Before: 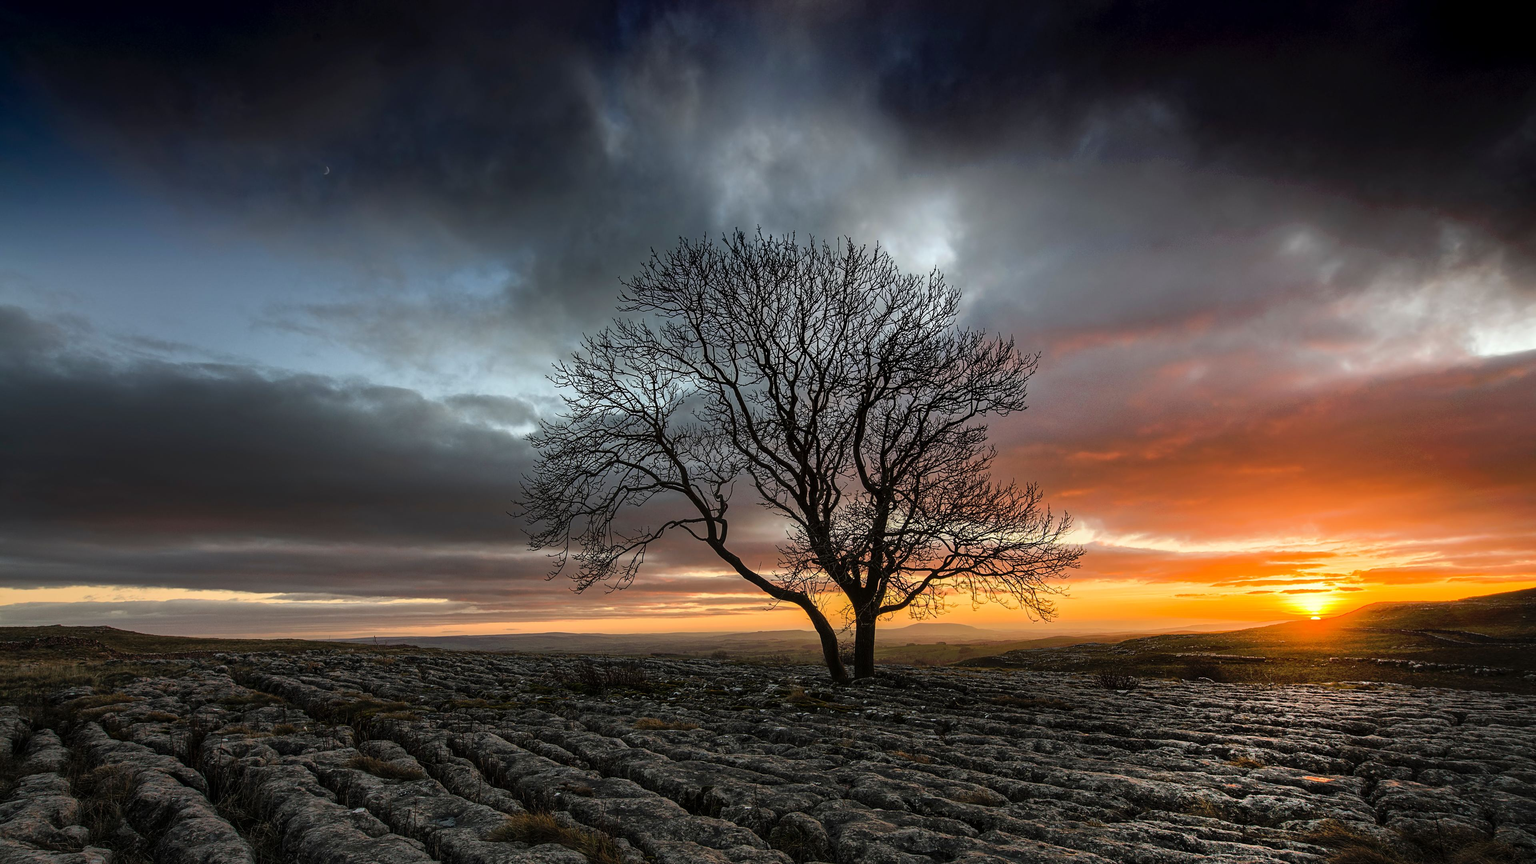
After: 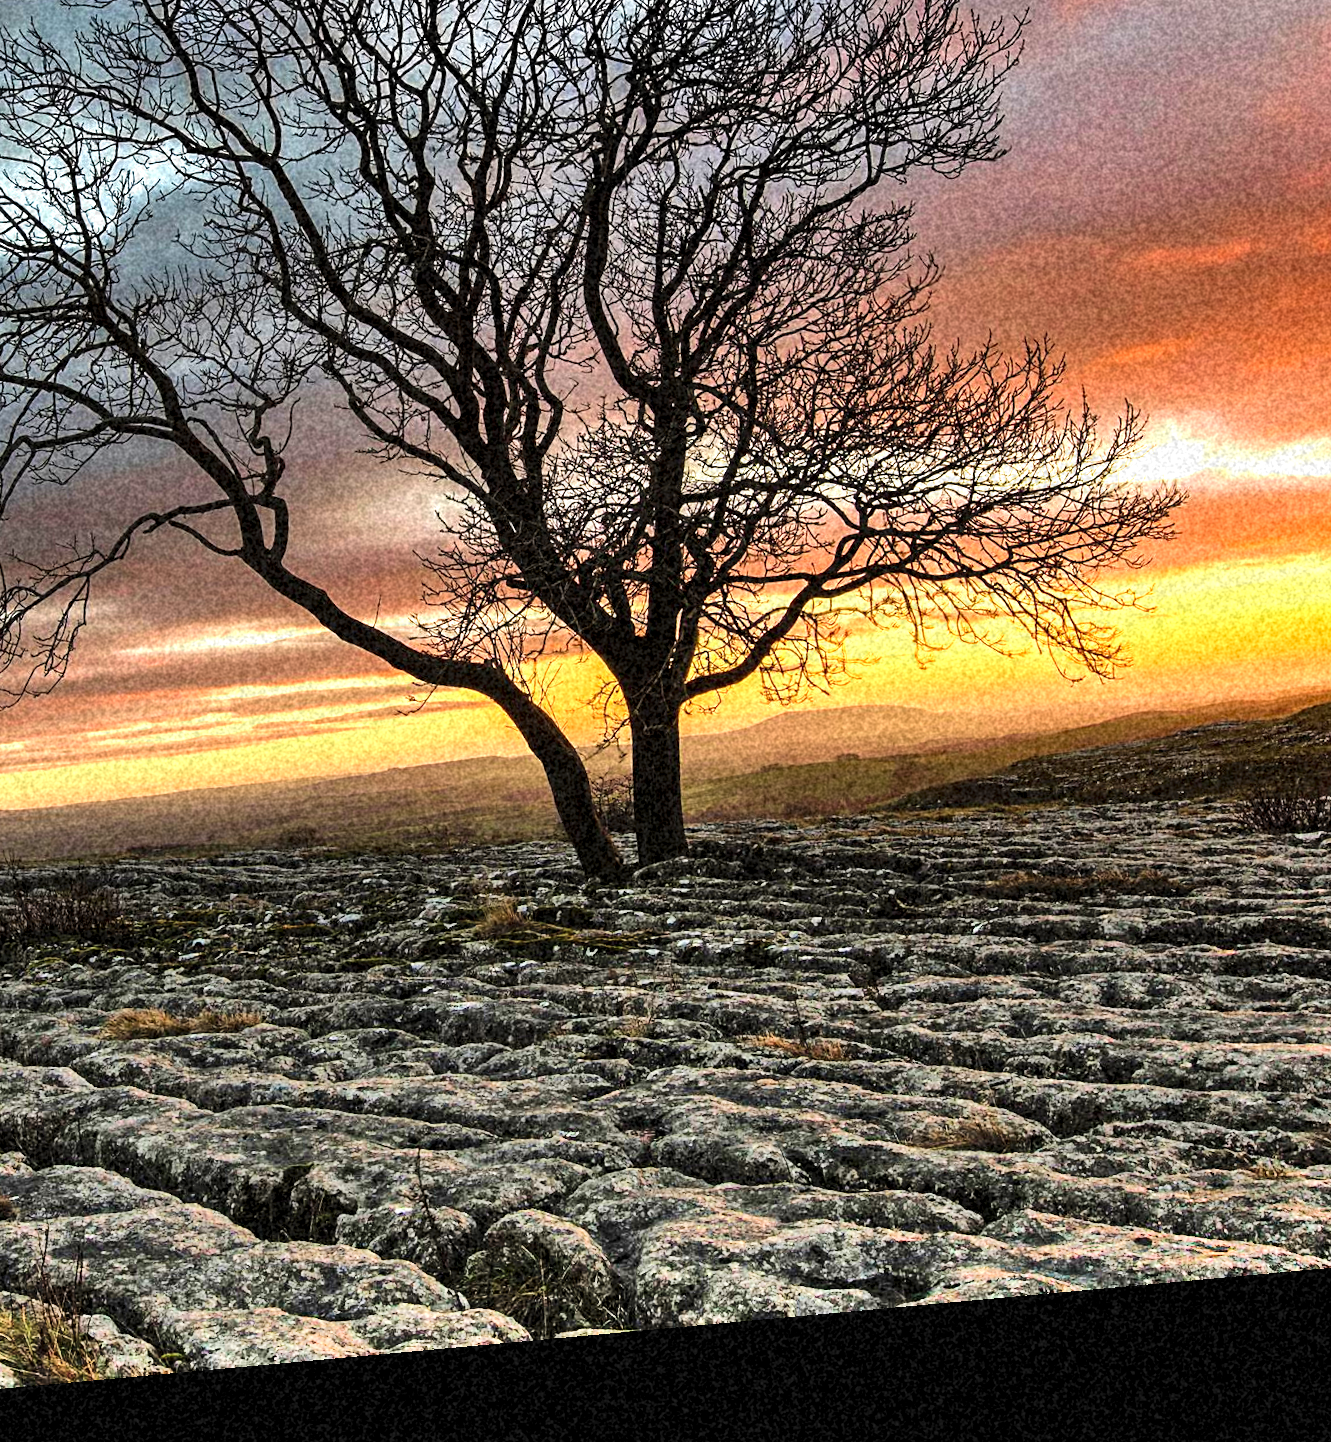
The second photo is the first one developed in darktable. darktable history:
levels: levels [0, 0.394, 0.787]
crop: left 40.878%, top 39.176%, right 25.993%, bottom 3.081%
velvia: on, module defaults
grain: coarseness 46.9 ISO, strength 50.21%, mid-tones bias 0%
shadows and highlights: shadows 75, highlights -25, soften with gaussian
color balance rgb: on, module defaults
rotate and perspective: rotation -5.2°, automatic cropping off
